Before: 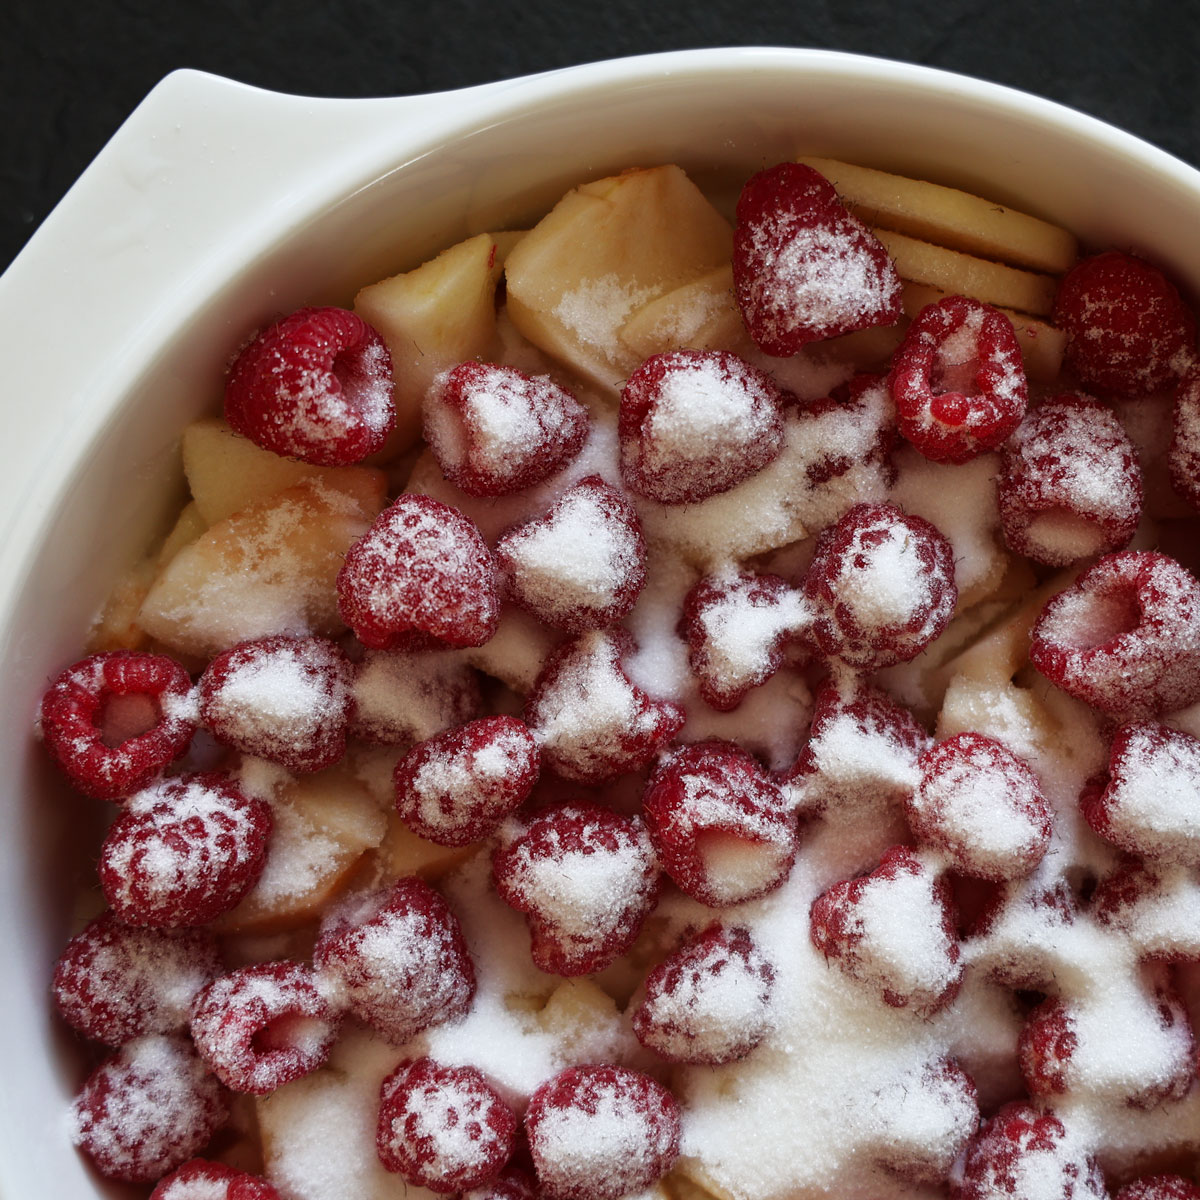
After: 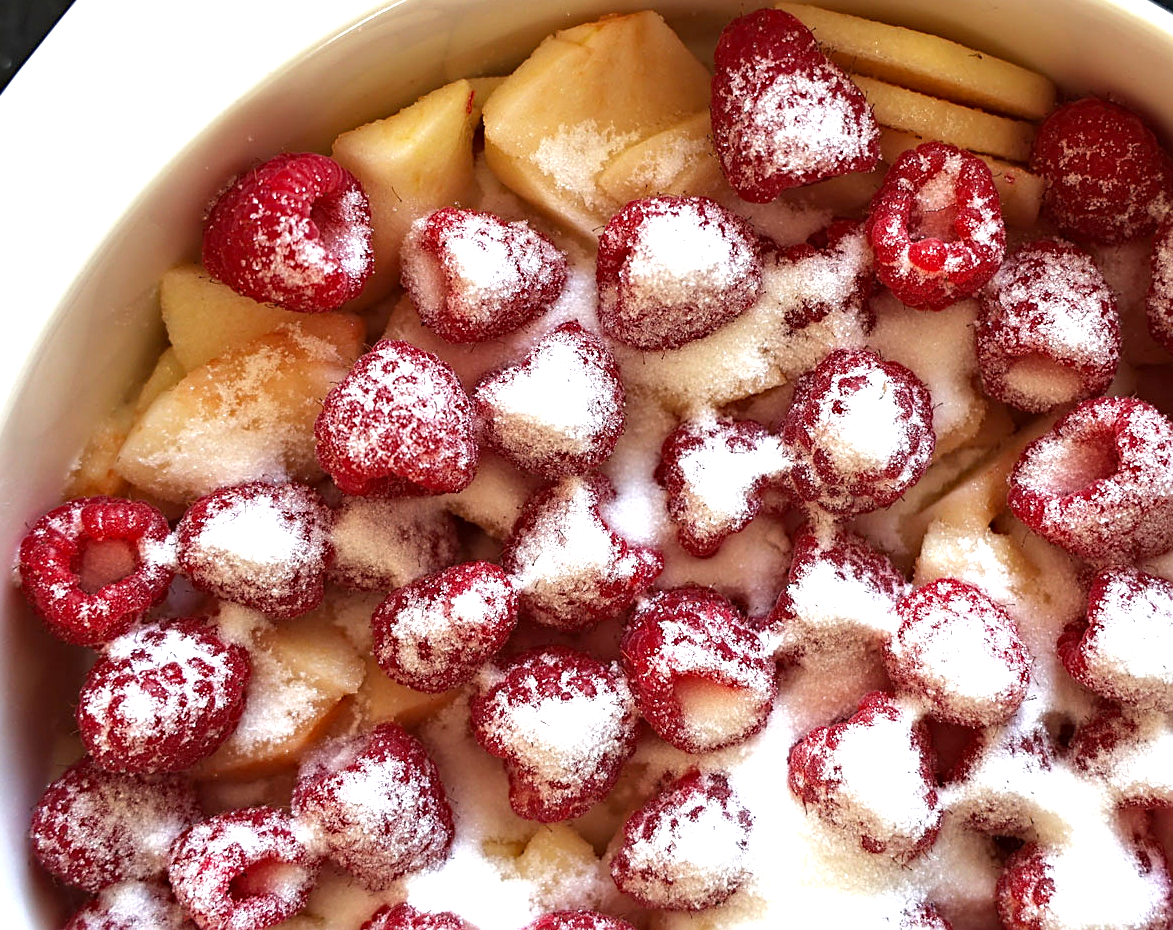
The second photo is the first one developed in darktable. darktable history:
exposure: exposure 1.089 EV, compensate exposure bias true, compensate highlight preservation false
sharpen: on, module defaults
haze removal: adaptive false
crop and rotate: left 1.908%, top 12.846%, right 0.312%, bottom 9.584%
